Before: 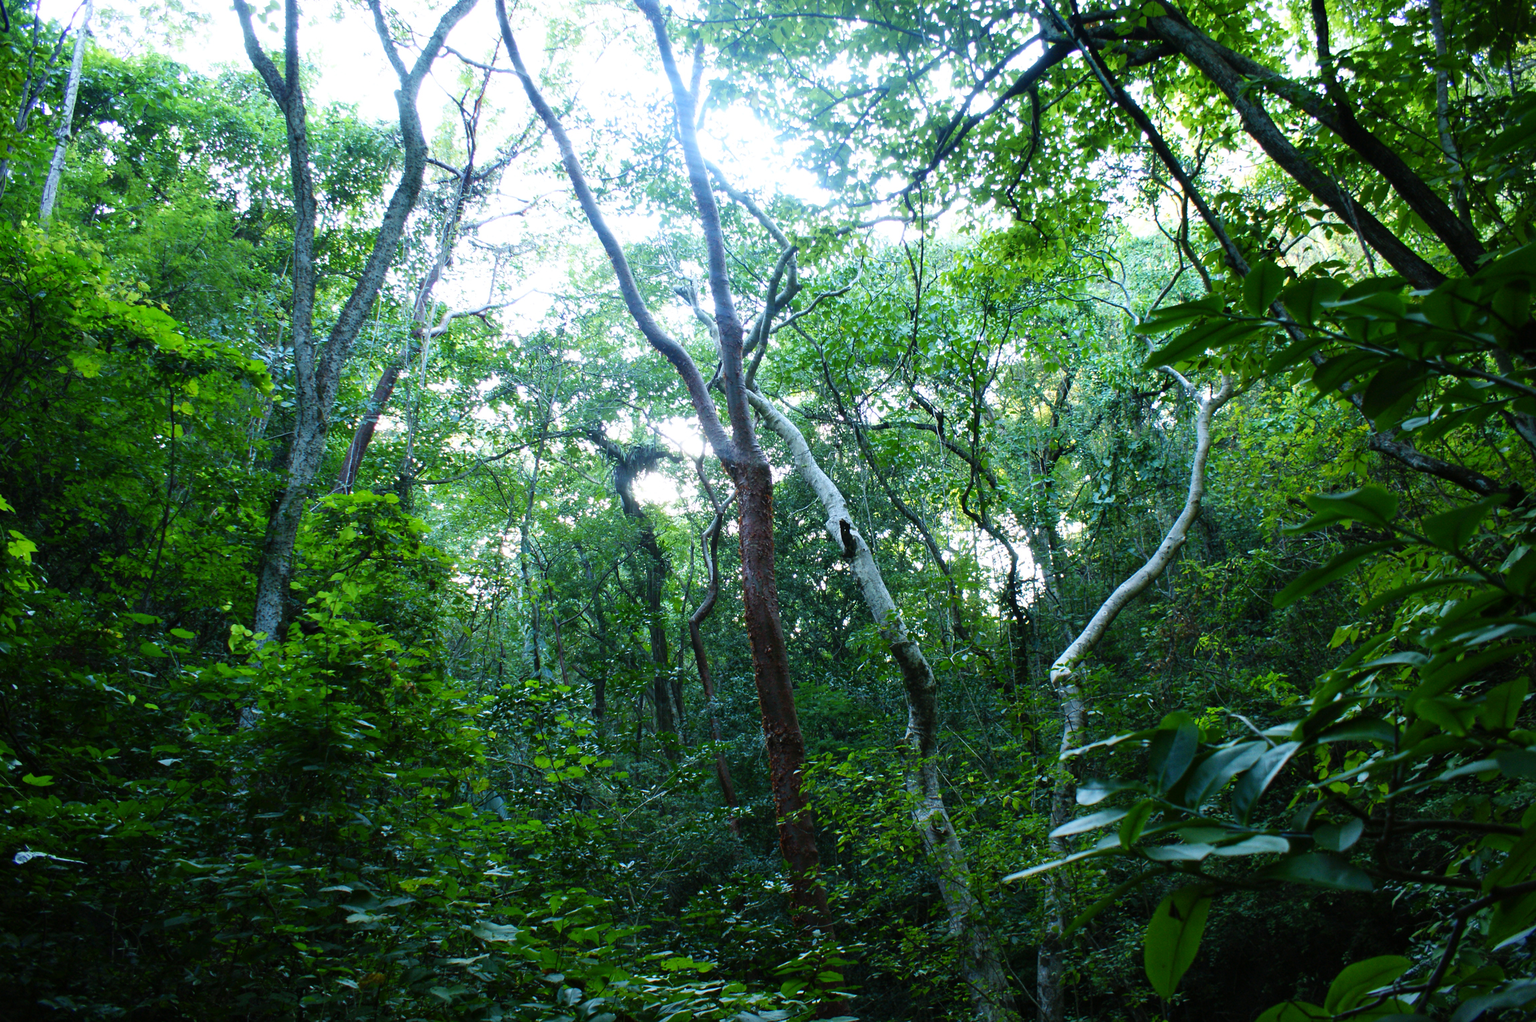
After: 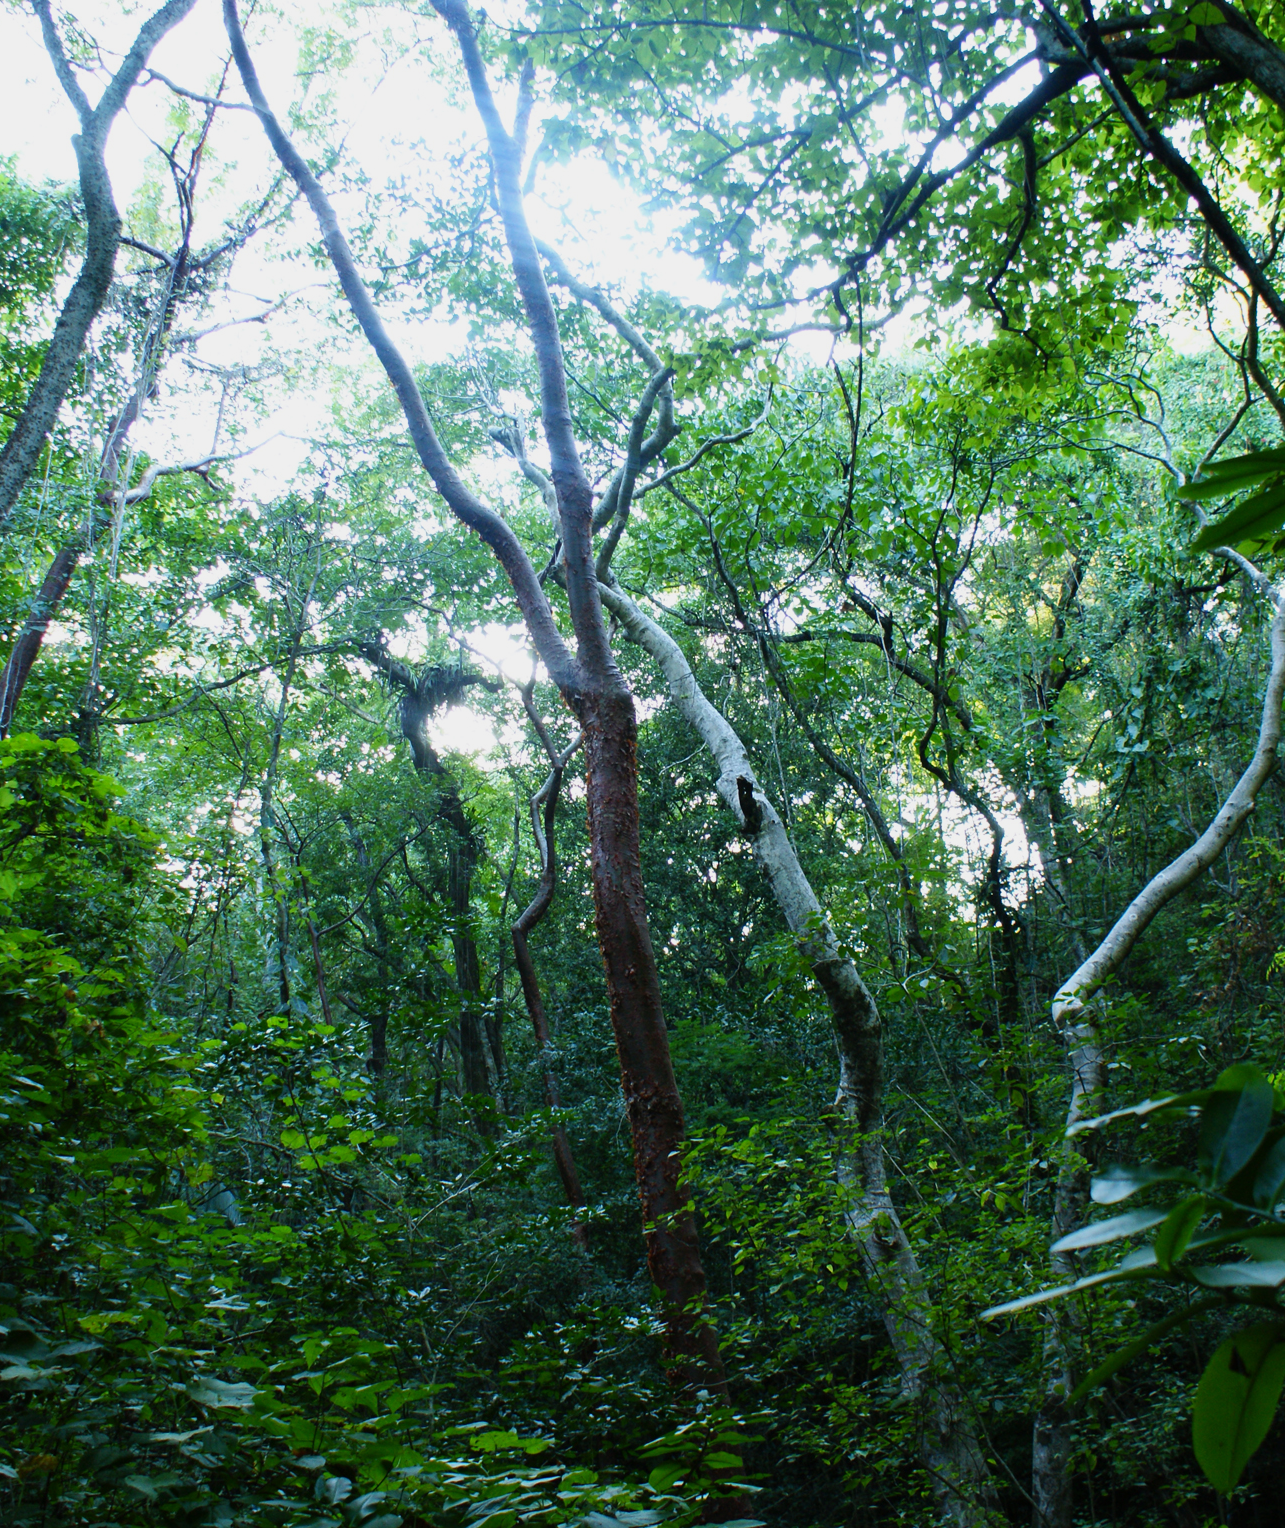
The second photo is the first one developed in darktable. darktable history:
exposure: exposure -0.208 EV, compensate highlight preservation false
crop and rotate: left 22.597%, right 21.424%
